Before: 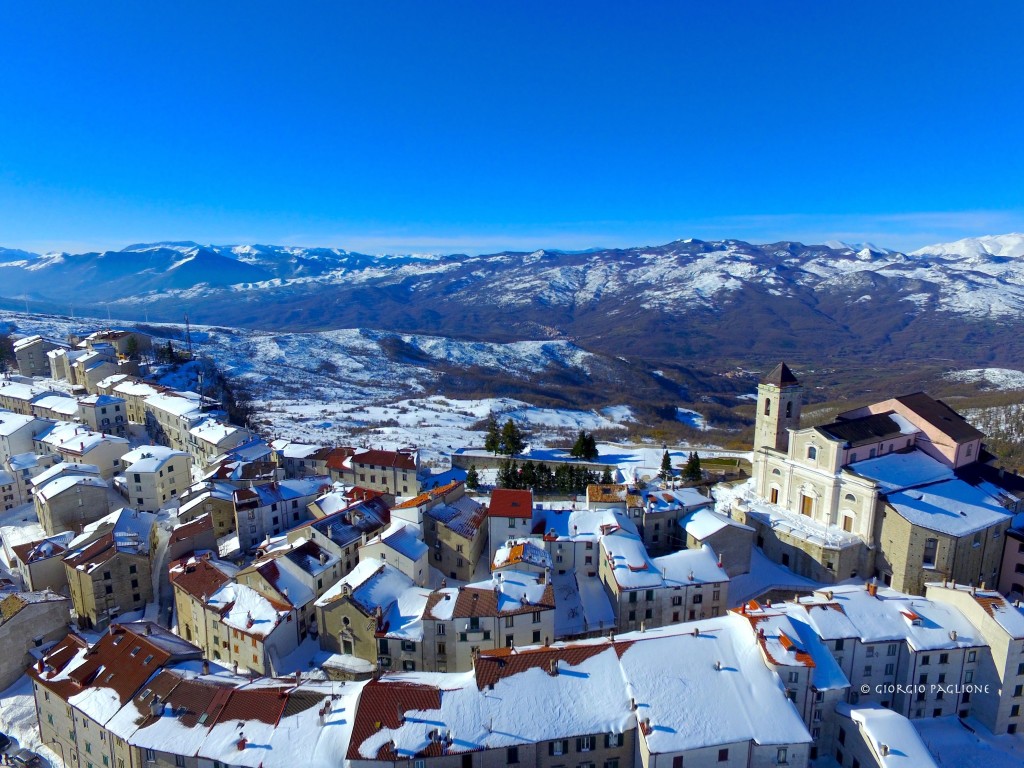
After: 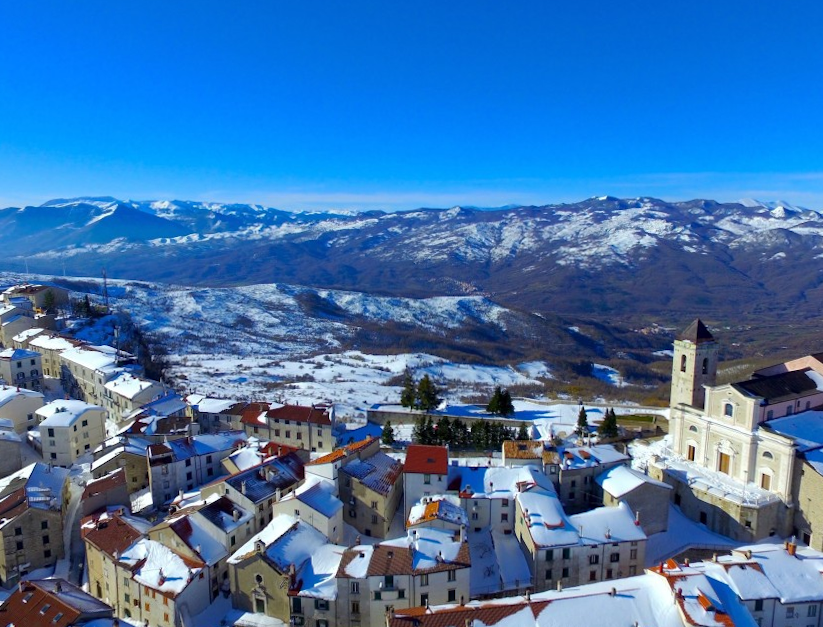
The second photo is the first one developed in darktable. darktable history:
rotate and perspective: rotation 0.226°, lens shift (vertical) -0.042, crop left 0.023, crop right 0.982, crop top 0.006, crop bottom 0.994
crop and rotate: left 7.196%, top 4.574%, right 10.605%, bottom 13.178%
